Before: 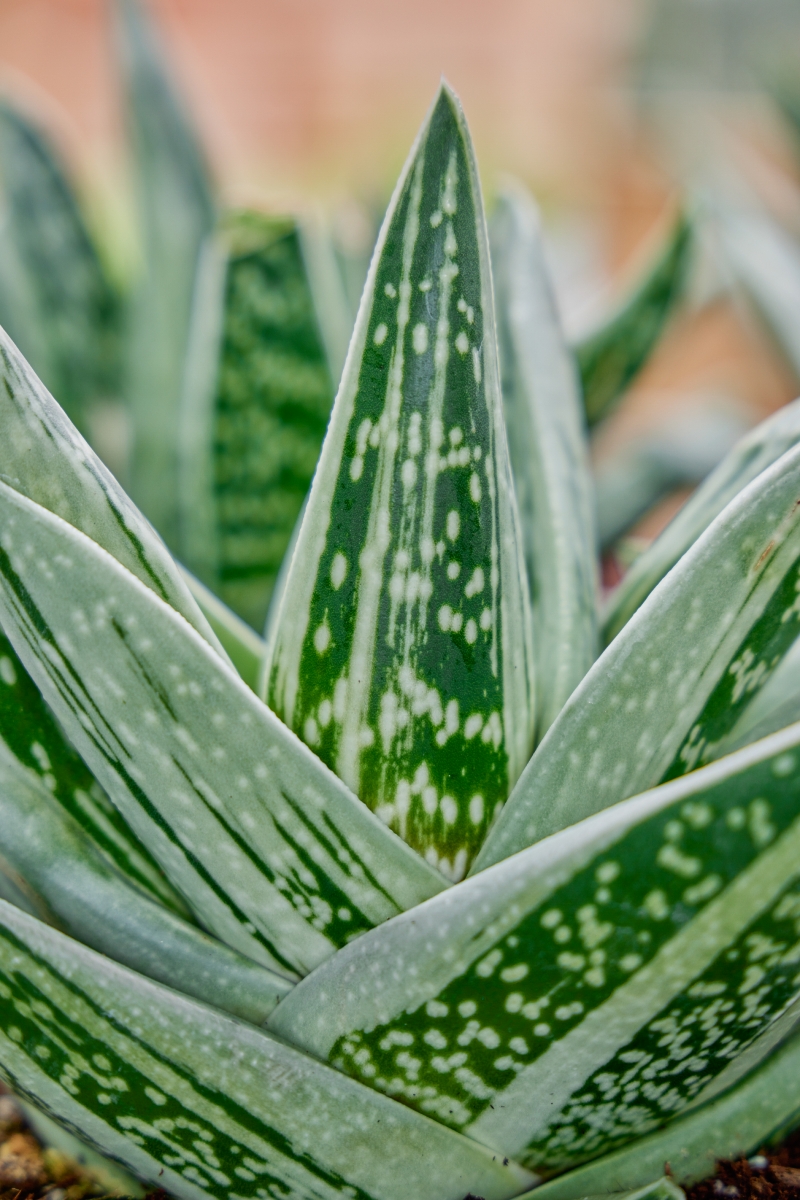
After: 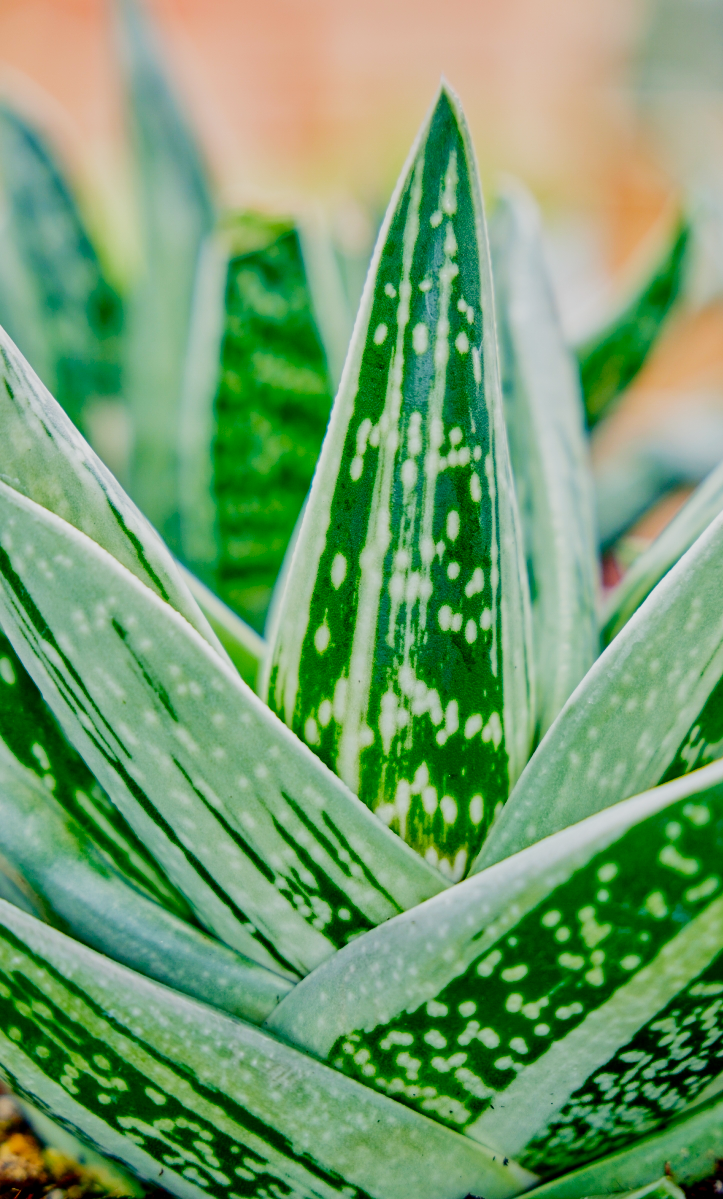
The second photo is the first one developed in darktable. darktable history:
filmic rgb: middle gray luminance 9.46%, black relative exposure -10.69 EV, white relative exposure 3.45 EV, threshold 3.04 EV, target black luminance 0%, hardness 5.95, latitude 59.59%, contrast 1.089, highlights saturation mix 4.96%, shadows ↔ highlights balance 28.71%, preserve chrominance no, color science v5 (2021), contrast in shadows safe, contrast in highlights safe, enable highlight reconstruction true
crop: right 9.509%, bottom 0.019%
color balance rgb: shadows lift › chroma 5.427%, shadows lift › hue 240.24°, power › luminance -14.984%, perceptual saturation grading › global saturation 19.937%, perceptual brilliance grading › mid-tones 10.033%, perceptual brilliance grading › shadows 14.979%, contrast 3.933%
levels: white 90.71%, levels [0, 0.445, 1]
